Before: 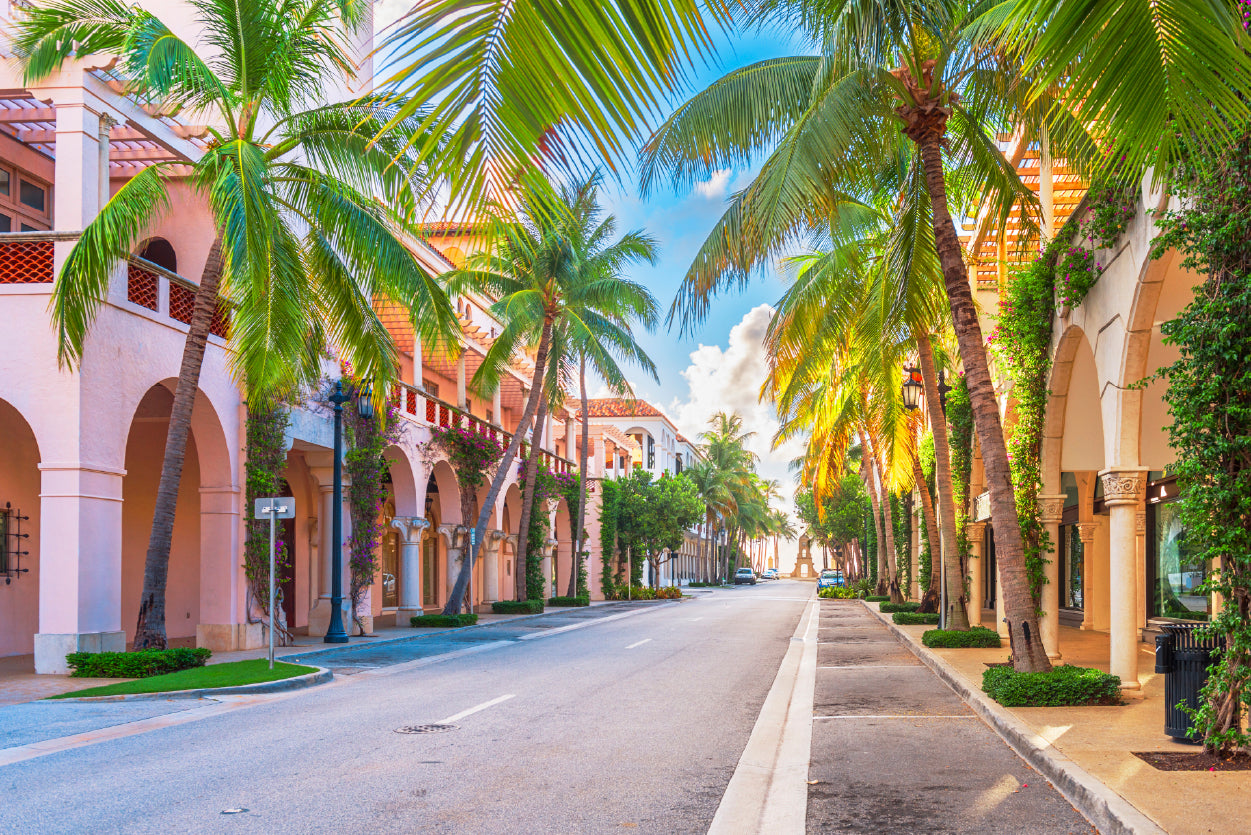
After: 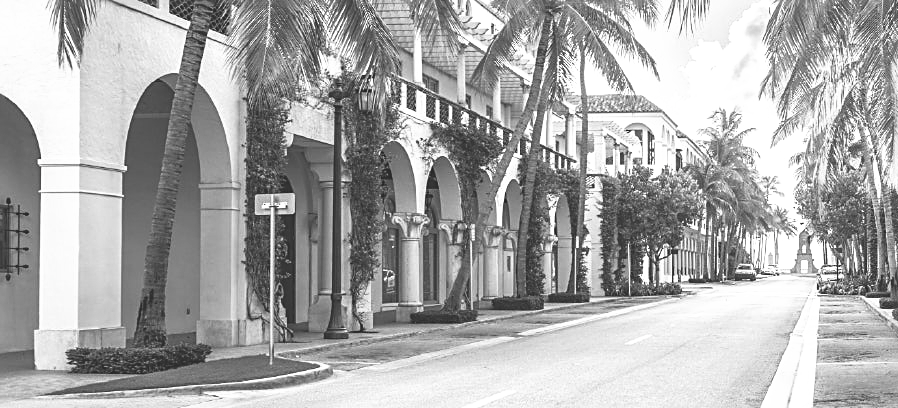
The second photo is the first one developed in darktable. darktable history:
crop: top 36.503%, right 28.204%, bottom 14.634%
sharpen: on, module defaults
exposure: black level correction -0.042, exposure 0.059 EV, compensate exposure bias true, compensate highlight preservation false
tone curve: curves: ch0 [(0, 0) (0.003, 0.002) (0.011, 0.006) (0.025, 0.014) (0.044, 0.025) (0.069, 0.039) (0.1, 0.056) (0.136, 0.082) (0.177, 0.116) (0.224, 0.163) (0.277, 0.233) (0.335, 0.311) (0.399, 0.396) (0.468, 0.488) (0.543, 0.588) (0.623, 0.695) (0.709, 0.809) (0.801, 0.912) (0.898, 0.997) (1, 1)], color space Lab, independent channels, preserve colors none
color calibration: output gray [0.31, 0.36, 0.33, 0], illuminant Planckian (black body), x 0.378, y 0.374, temperature 4070.15 K
